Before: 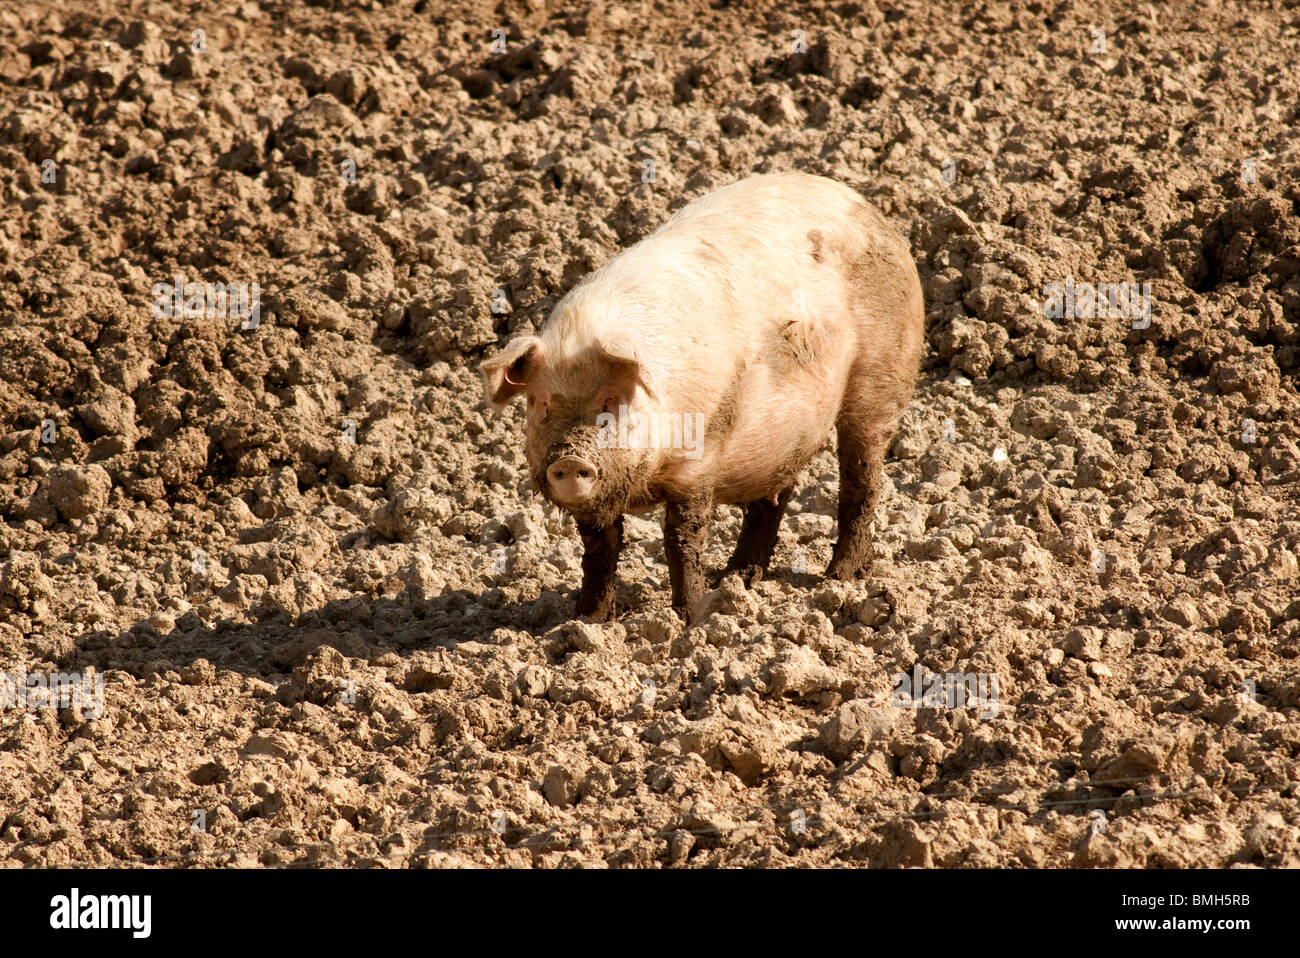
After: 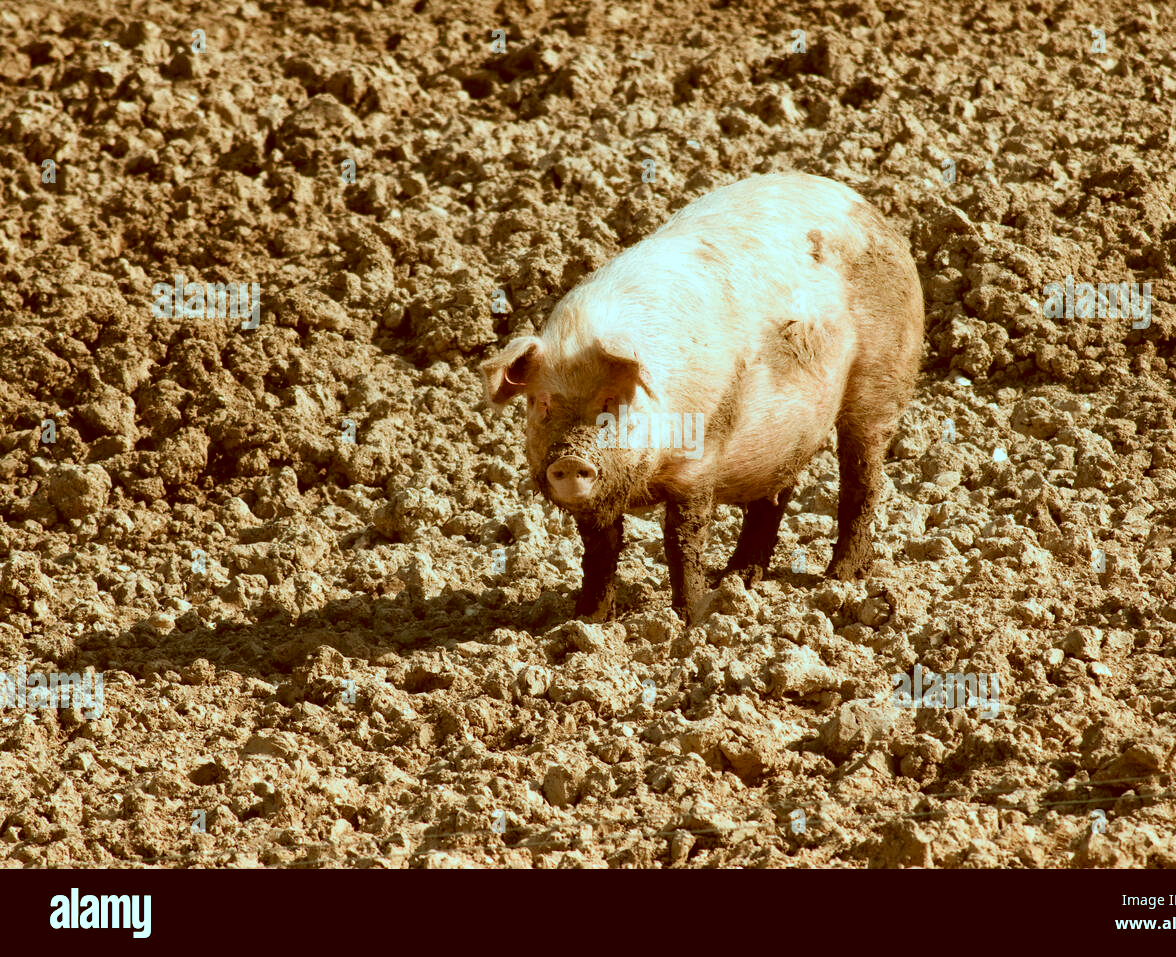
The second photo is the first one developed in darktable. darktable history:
color zones: curves: ch0 [(0, 0.5) (0.143, 0.5) (0.286, 0.5) (0.429, 0.5) (0.571, 0.5) (0.714, 0.476) (0.857, 0.5) (1, 0.5)]; ch2 [(0, 0.5) (0.143, 0.5) (0.286, 0.5) (0.429, 0.5) (0.571, 0.5) (0.714, 0.487) (0.857, 0.5) (1, 0.5)]
crop: right 9.479%, bottom 0.024%
color correction: highlights a* -14.51, highlights b* -16.29, shadows a* 10.07, shadows b* 29.7
velvia: on, module defaults
shadows and highlights: low approximation 0.01, soften with gaussian
